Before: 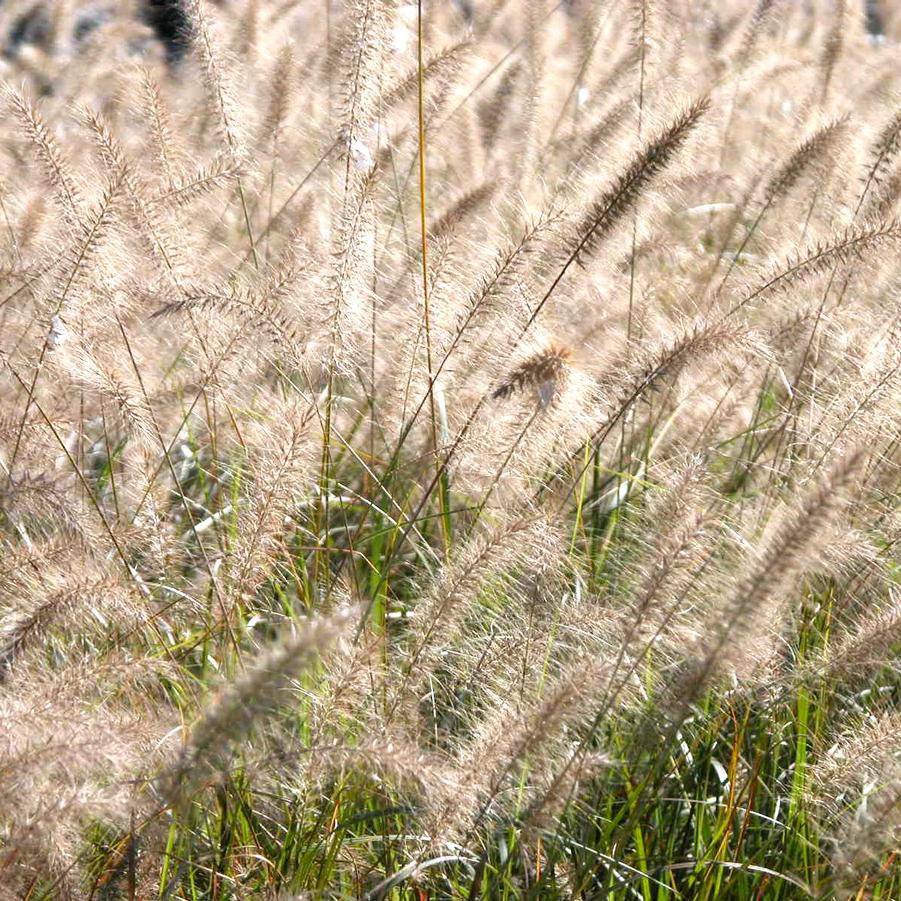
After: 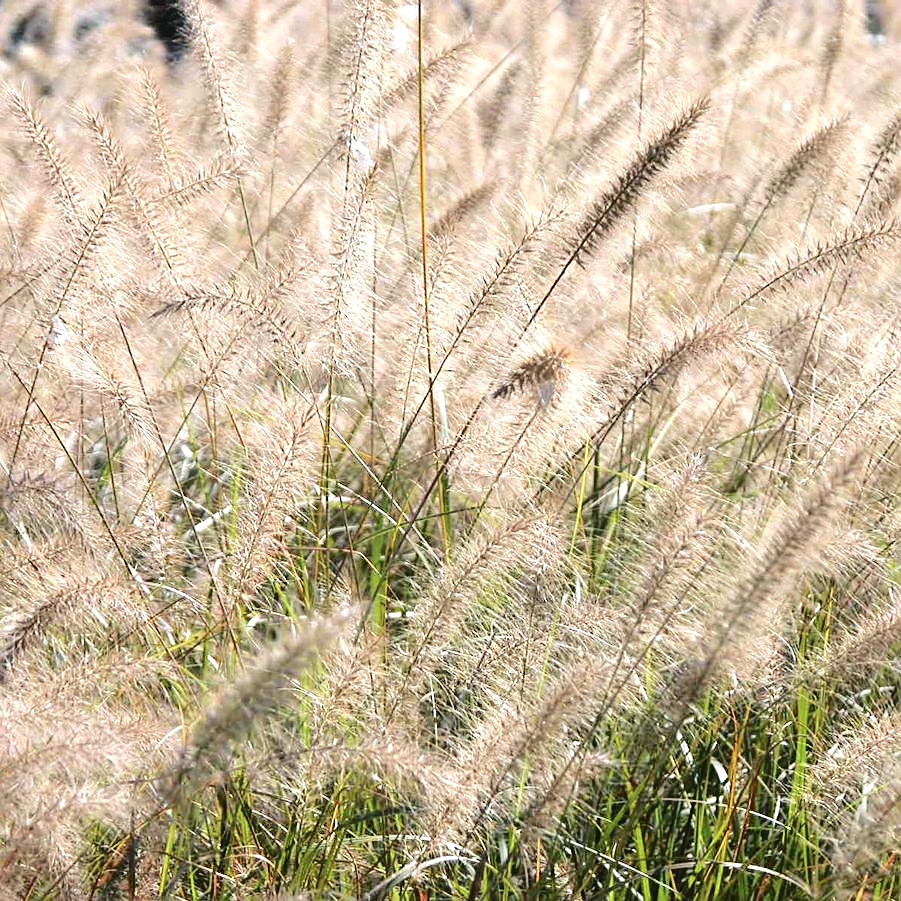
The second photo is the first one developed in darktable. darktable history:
sharpen: on, module defaults
exposure: black level correction -0.004, exposure 0.058 EV, compensate exposure bias true, compensate highlight preservation false
tone curve: curves: ch0 [(0, 0) (0.003, 0.047) (0.011, 0.05) (0.025, 0.053) (0.044, 0.057) (0.069, 0.062) (0.1, 0.084) (0.136, 0.115) (0.177, 0.159) (0.224, 0.216) (0.277, 0.289) (0.335, 0.382) (0.399, 0.474) (0.468, 0.561) (0.543, 0.636) (0.623, 0.705) (0.709, 0.778) (0.801, 0.847) (0.898, 0.916) (1, 1)], color space Lab, independent channels, preserve colors none
